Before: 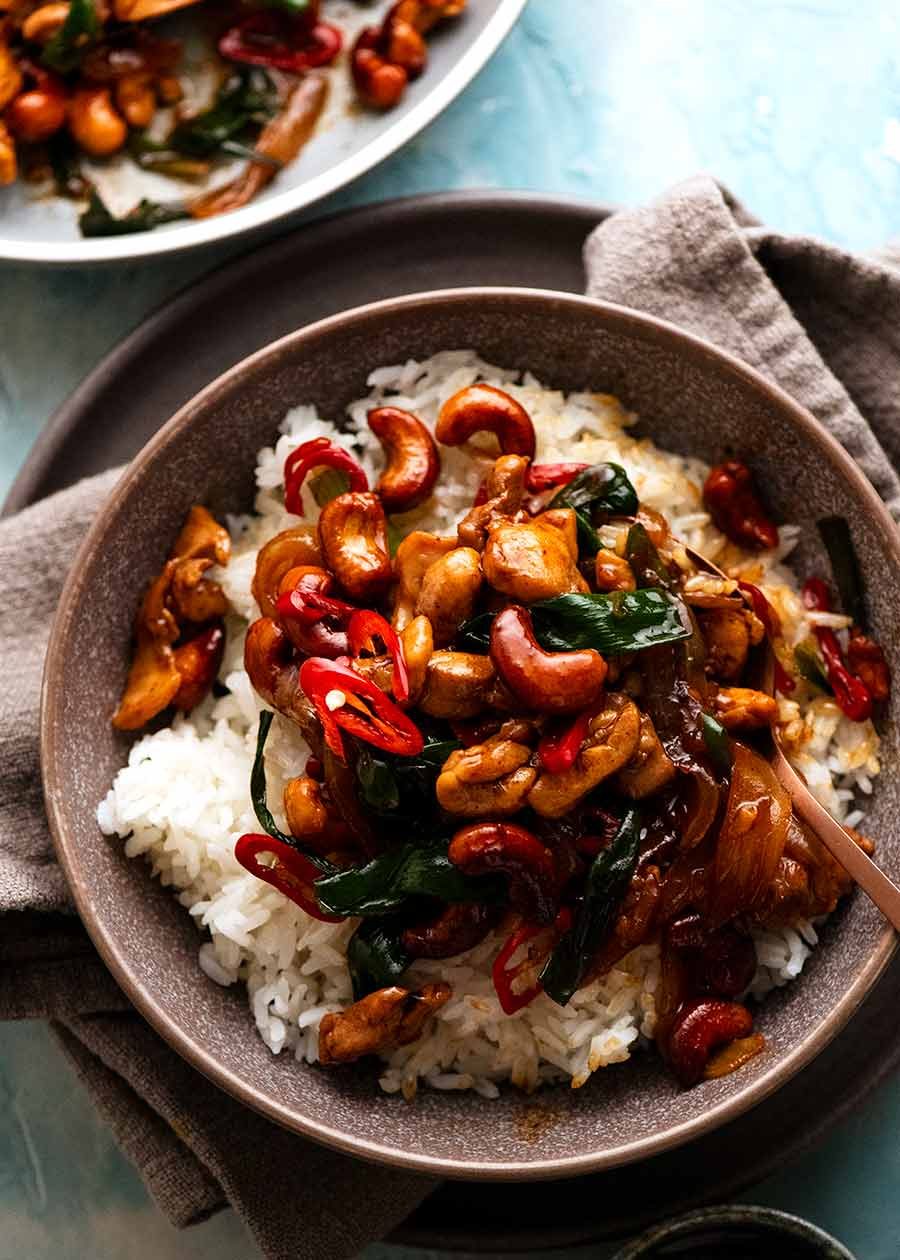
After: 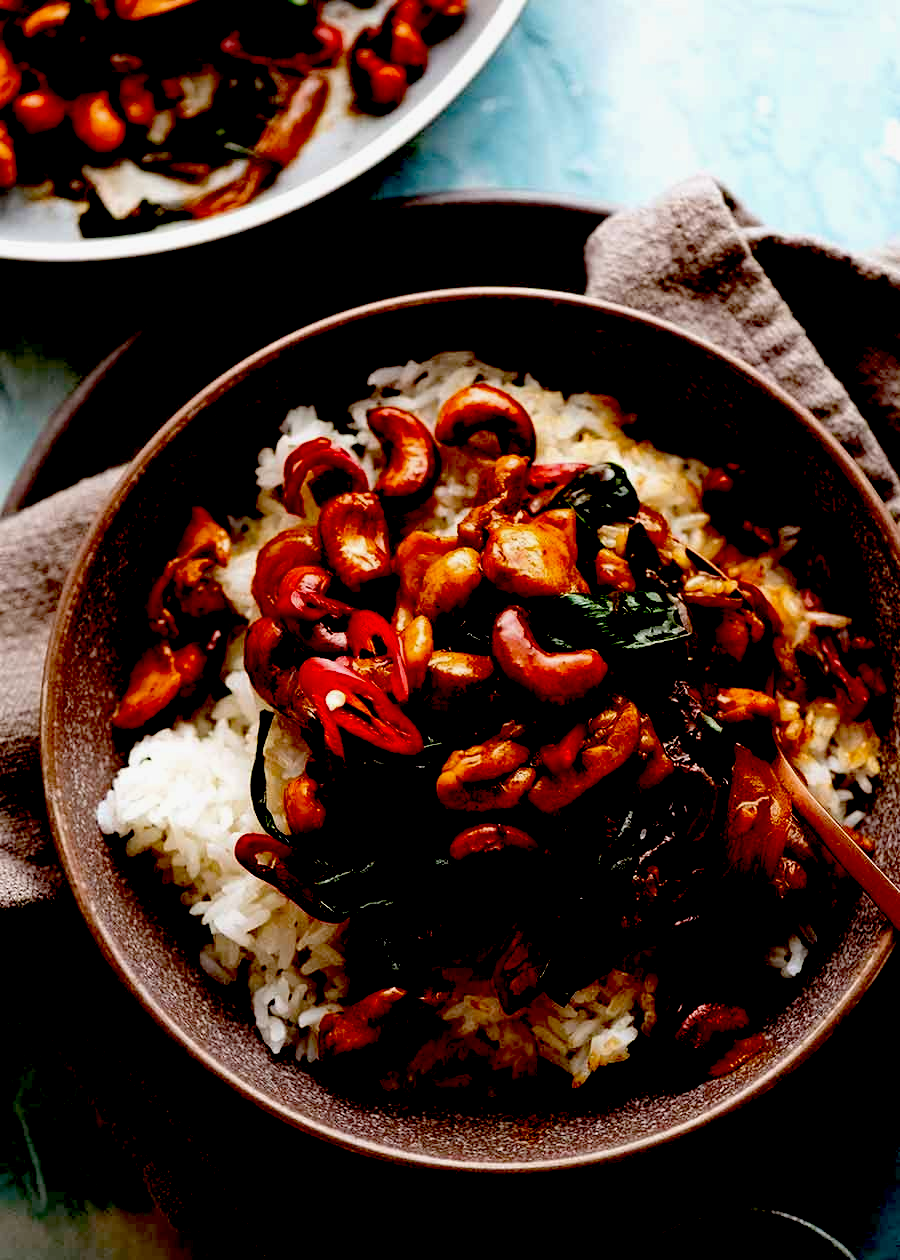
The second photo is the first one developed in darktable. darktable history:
exposure: black level correction 0.099, exposure -0.087 EV, compensate highlight preservation false
